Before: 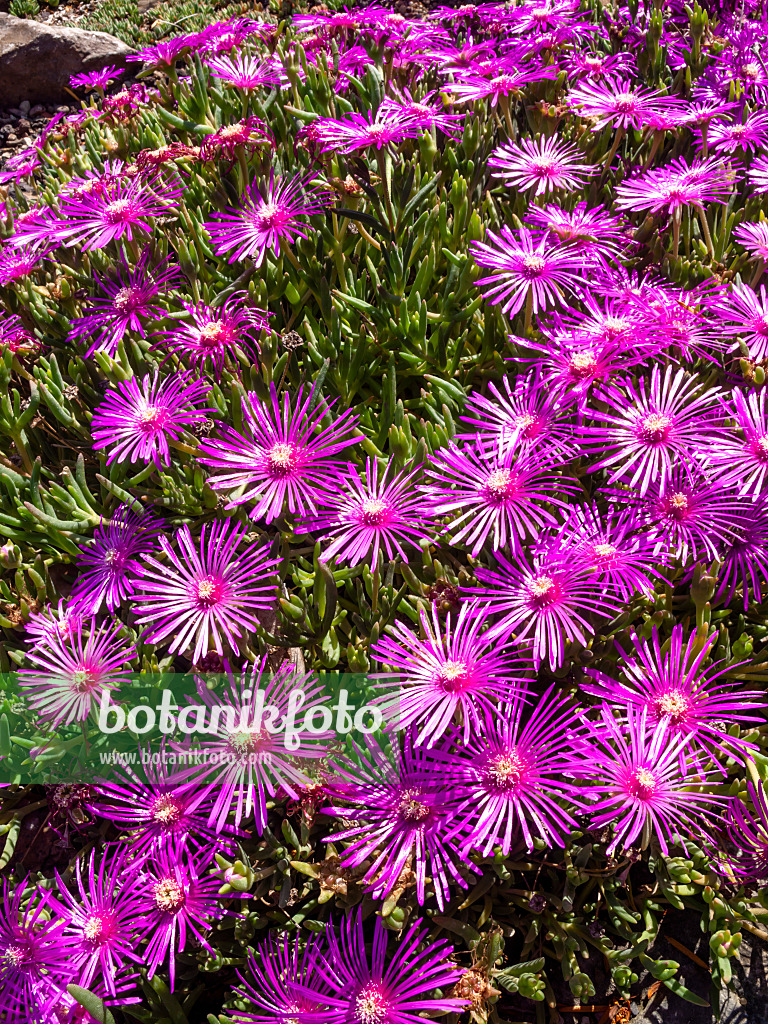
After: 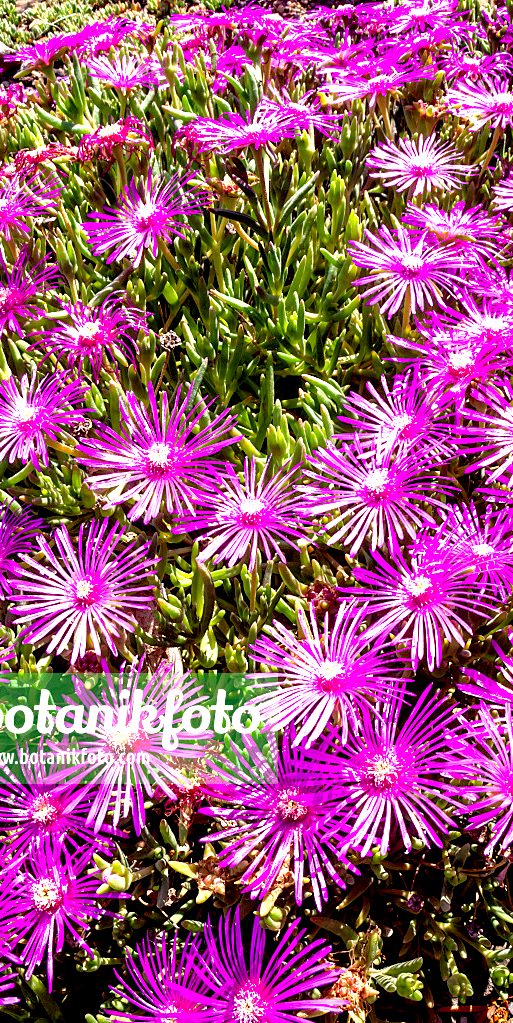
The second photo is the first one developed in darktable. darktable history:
crop and rotate: left 15.939%, right 17.14%
exposure: black level correction 0.009, exposure 1.424 EV, compensate exposure bias true, compensate highlight preservation false
